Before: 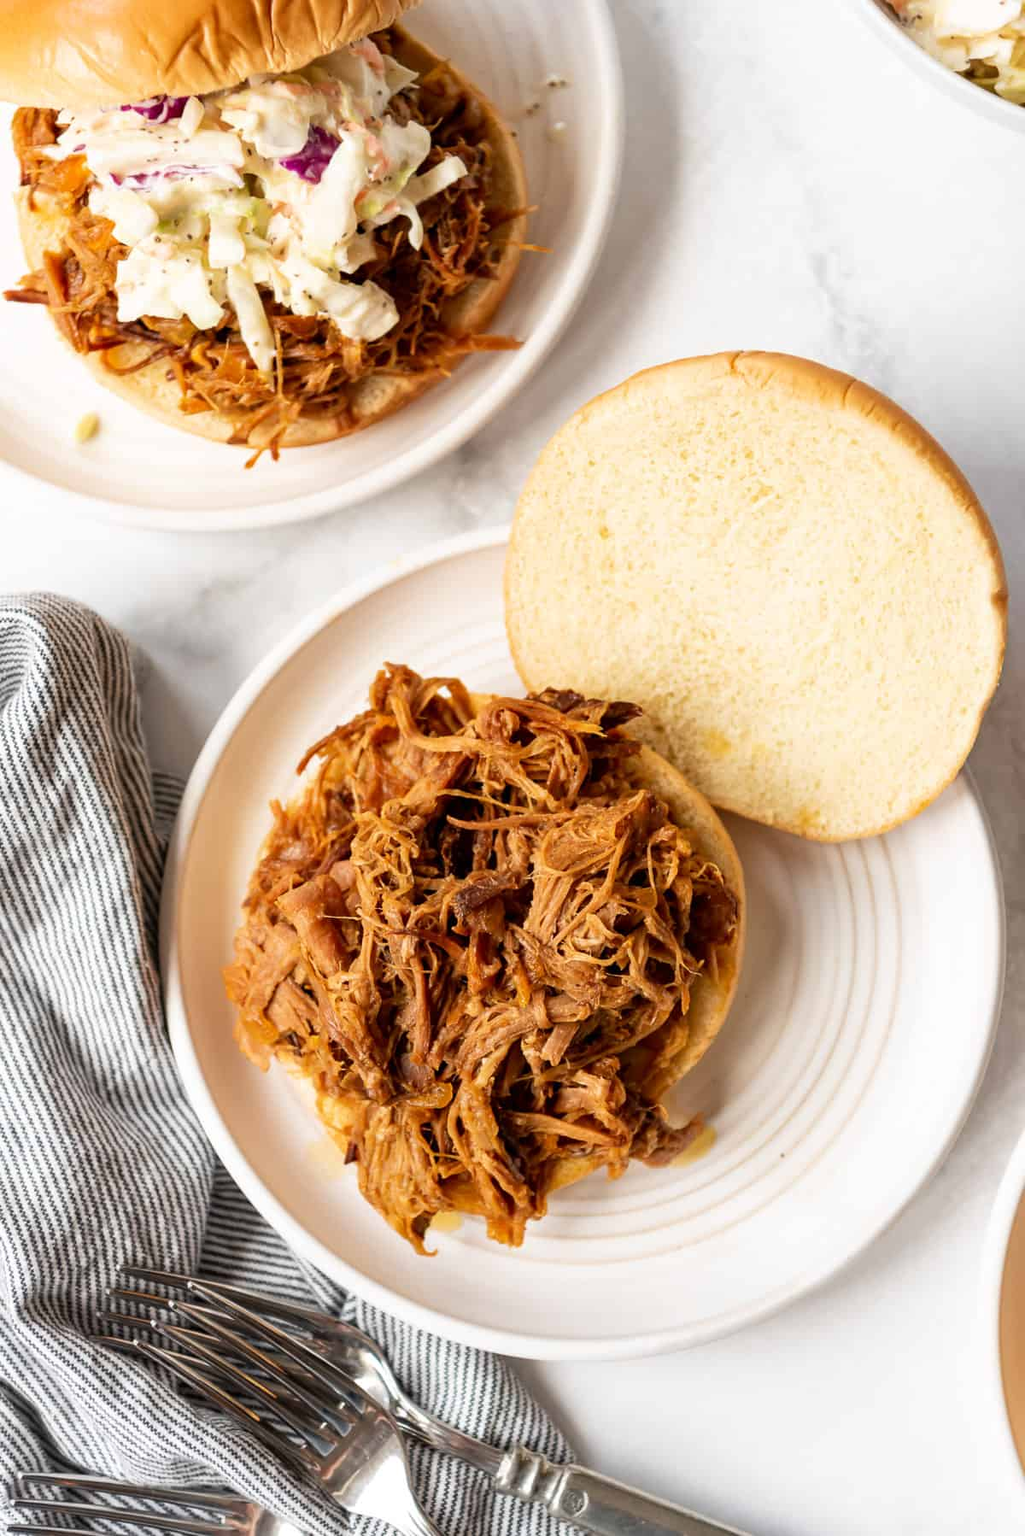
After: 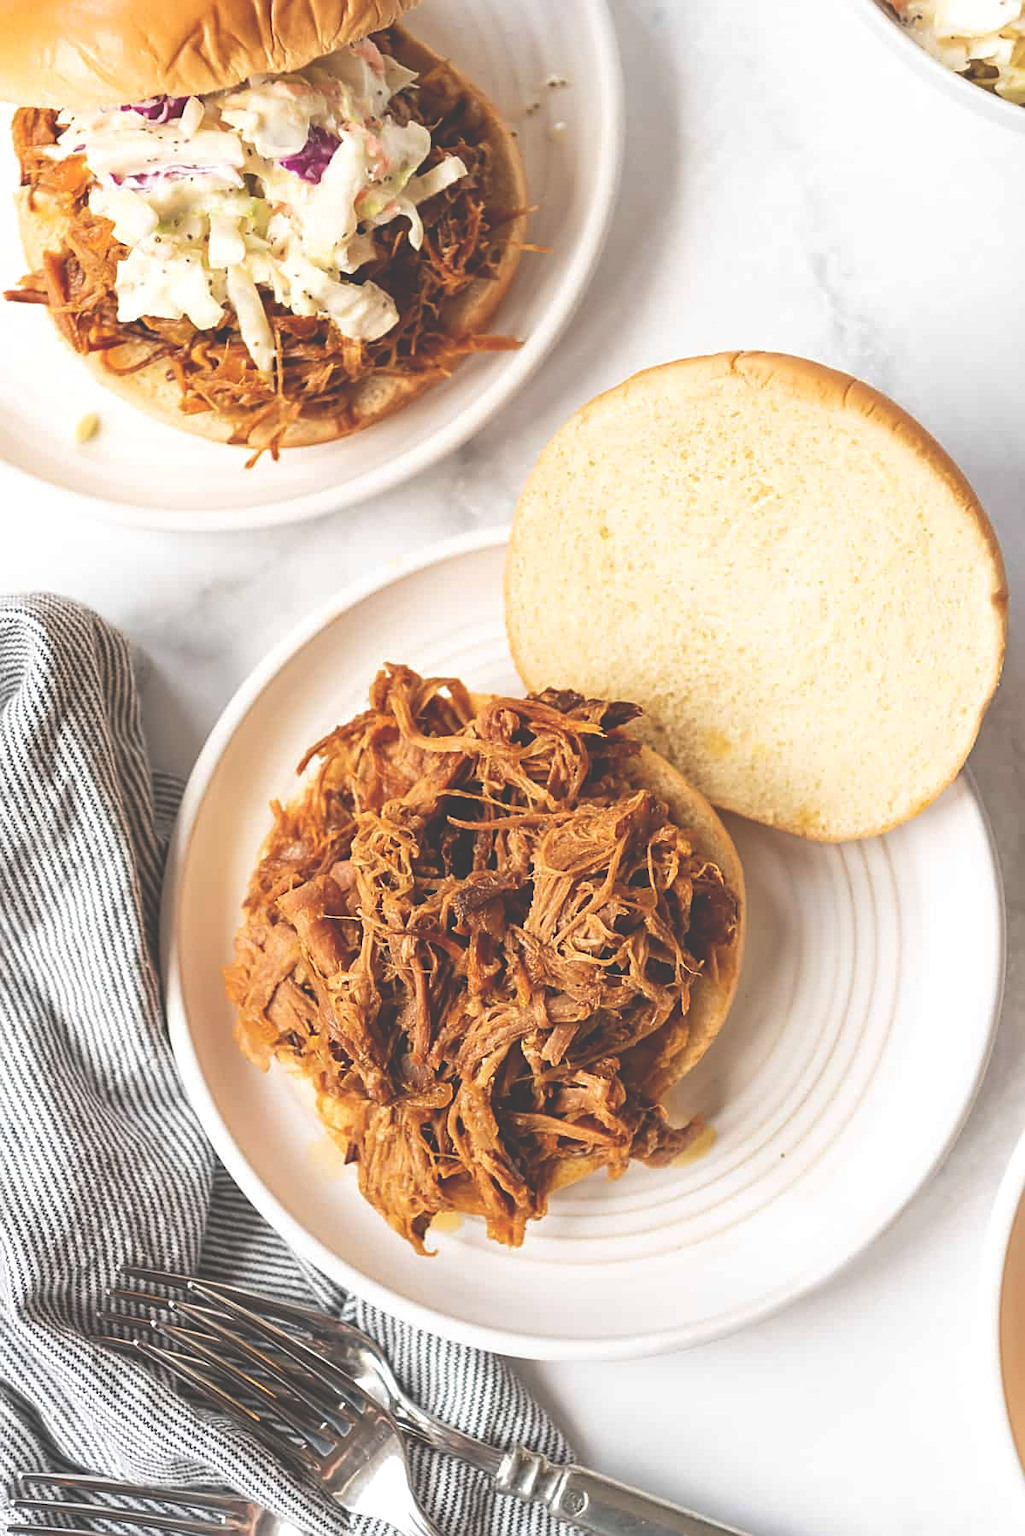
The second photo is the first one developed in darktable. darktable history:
exposure: black level correction -0.04, exposure 0.062 EV, compensate highlight preservation false
sharpen: on, module defaults
